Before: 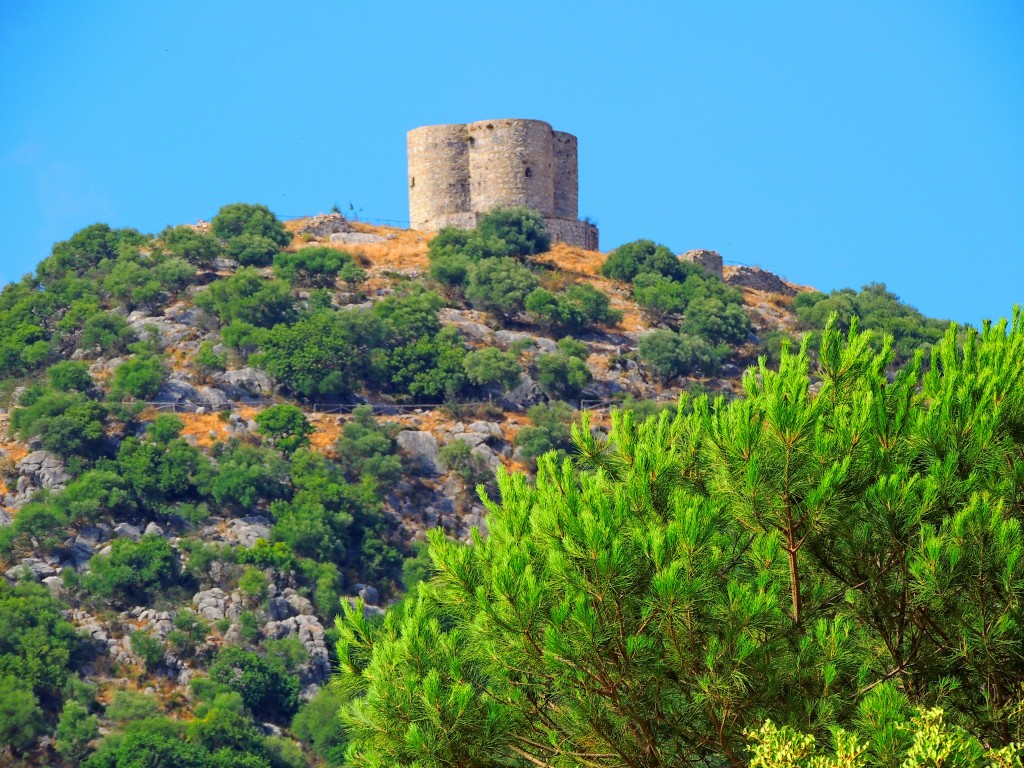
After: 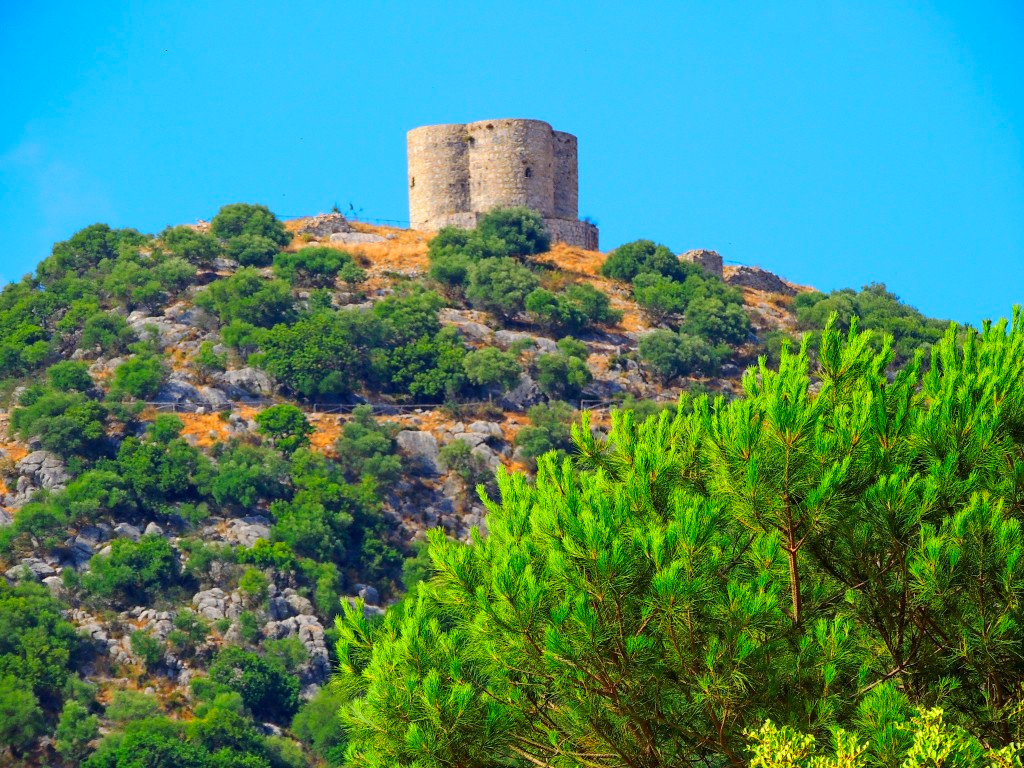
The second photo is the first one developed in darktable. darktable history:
contrast brightness saturation: contrast 0.084, saturation 0.195
